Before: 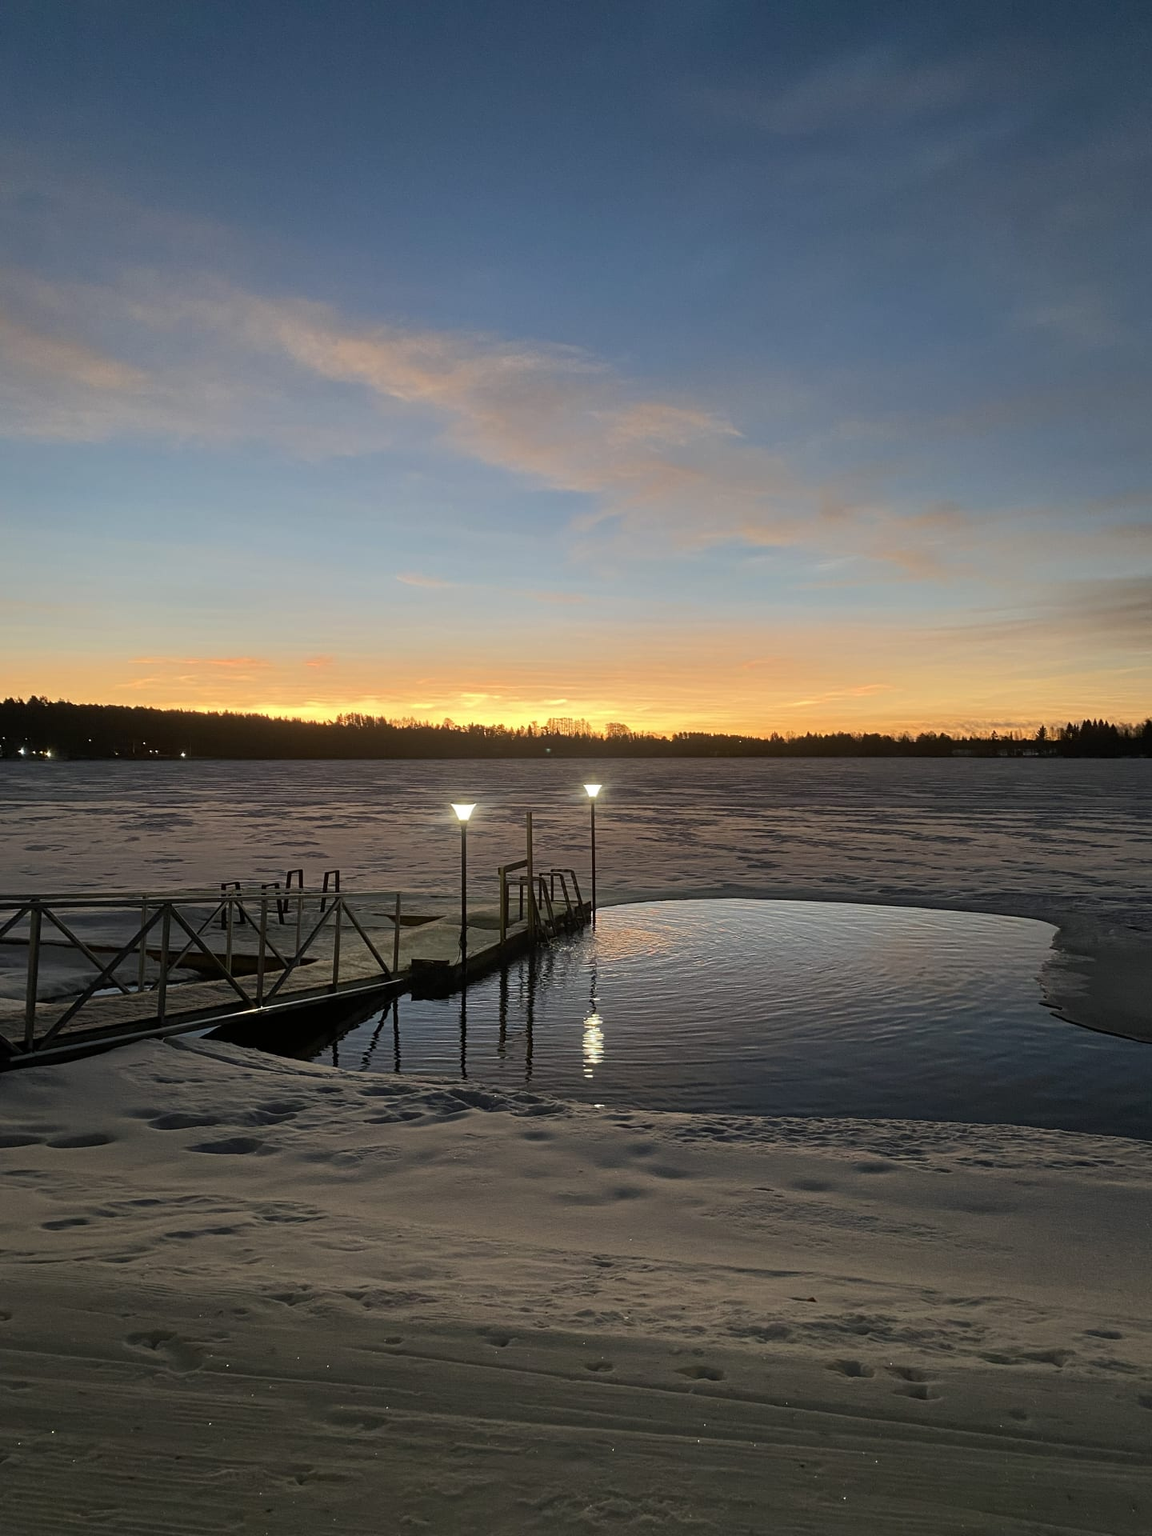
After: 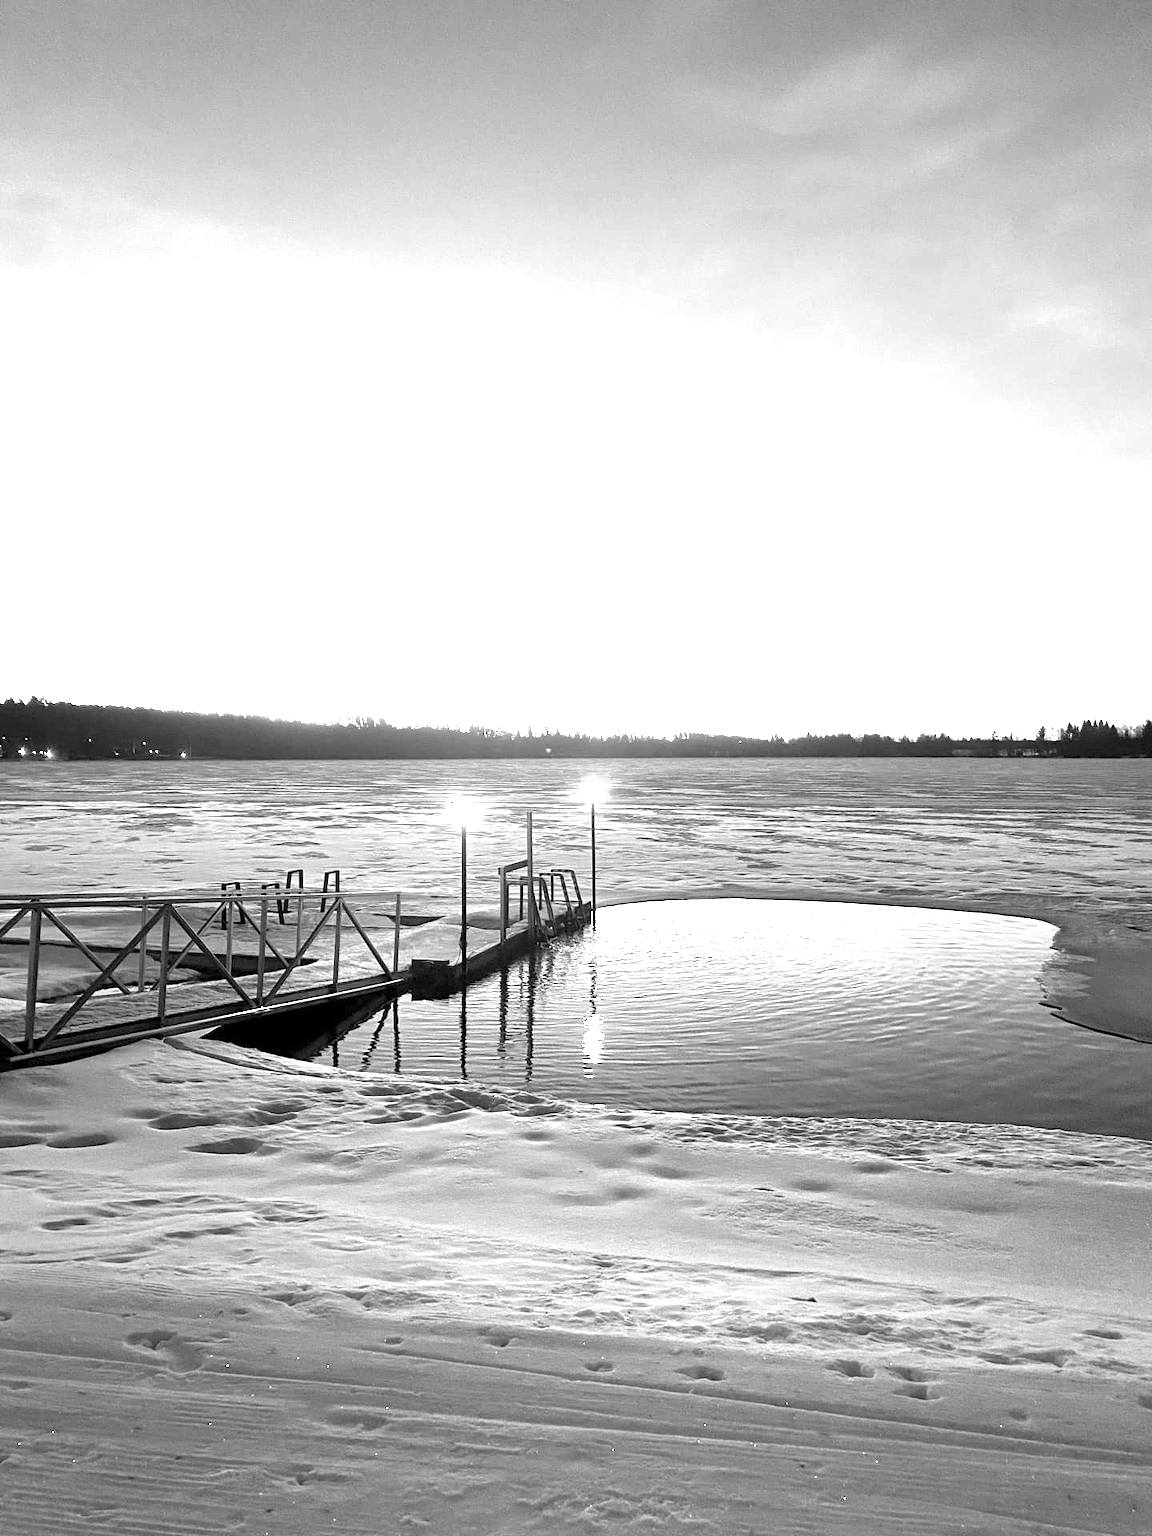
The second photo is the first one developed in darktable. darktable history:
exposure: black level correction 0.001, exposure 2.647 EV, compensate highlight preservation false
contrast brightness saturation: saturation -0.988
